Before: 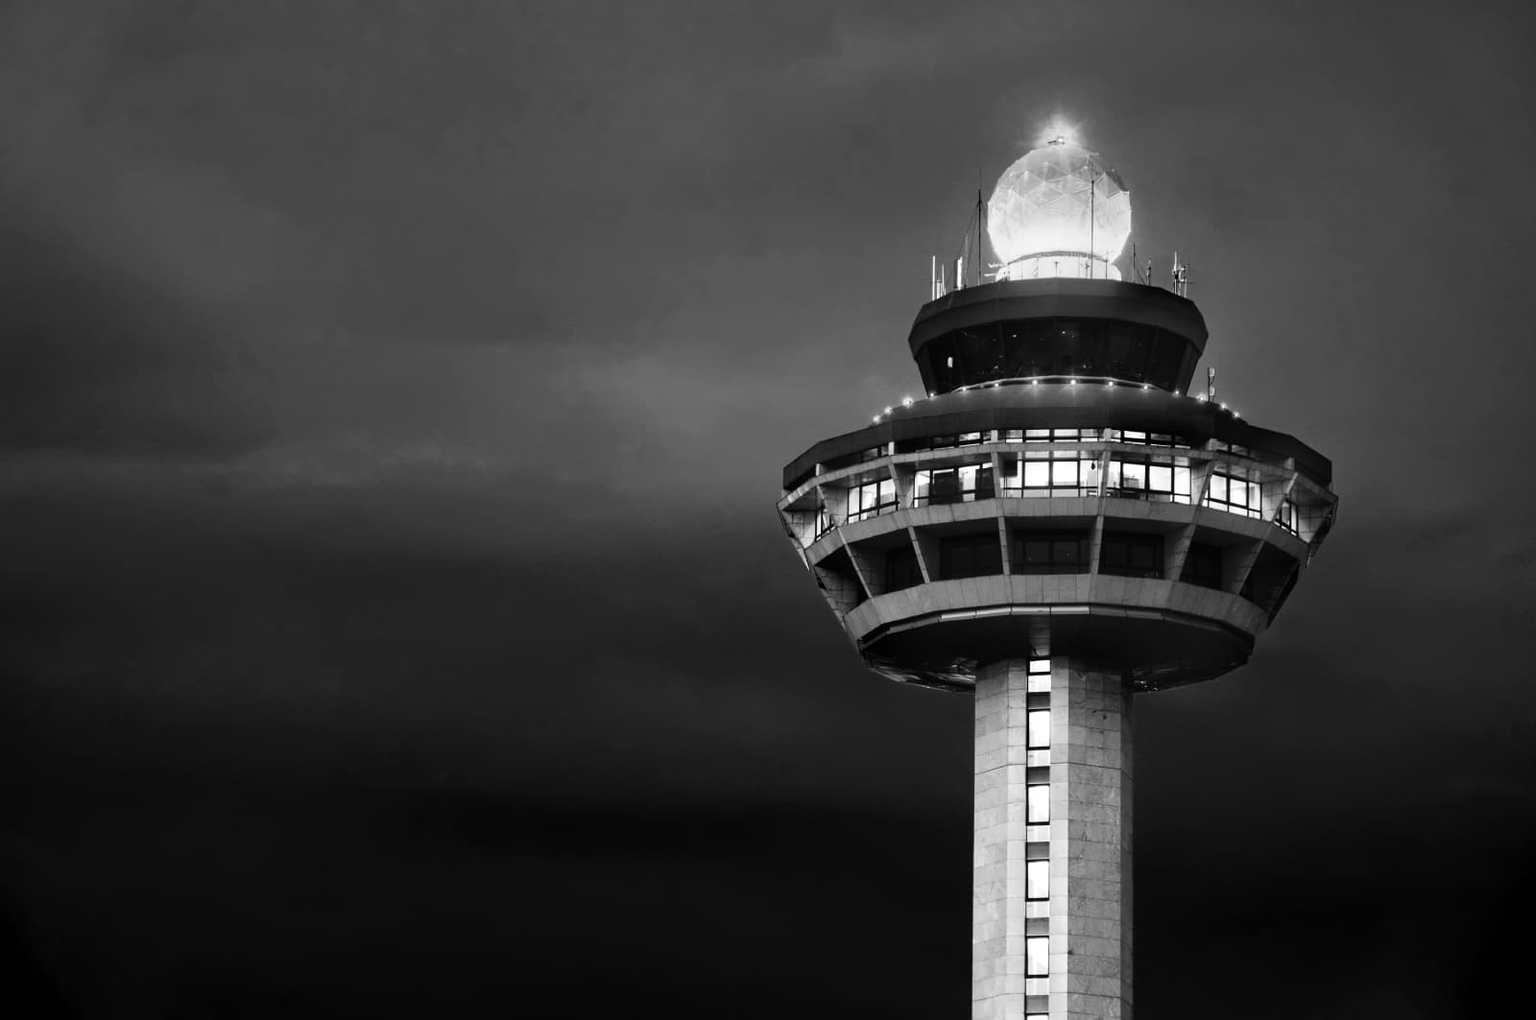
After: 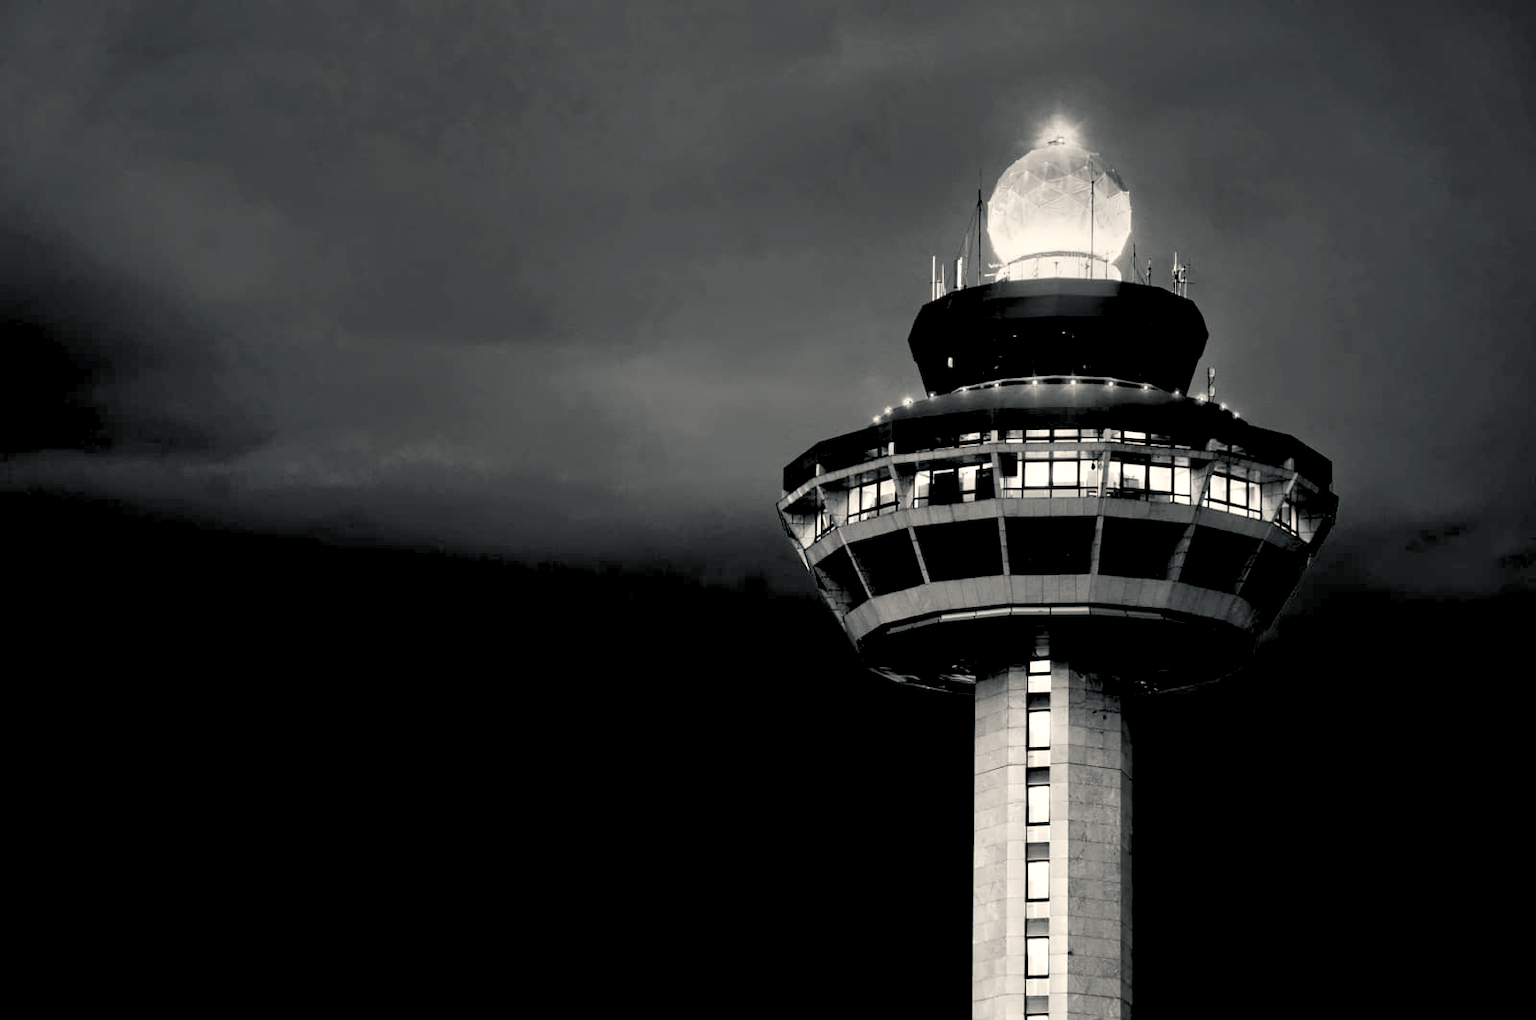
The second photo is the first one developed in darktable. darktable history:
rgb levels: levels [[0.029, 0.461, 0.922], [0, 0.5, 1], [0, 0.5, 1]]
color balance rgb: shadows lift › chroma 2%, shadows lift › hue 219.6°, power › hue 313.2°, highlights gain › chroma 3%, highlights gain › hue 75.6°, global offset › luminance 0.5%, perceptual saturation grading › global saturation 15.33%, perceptual saturation grading › highlights -19.33%, perceptual saturation grading › shadows 20%, global vibrance 20%
